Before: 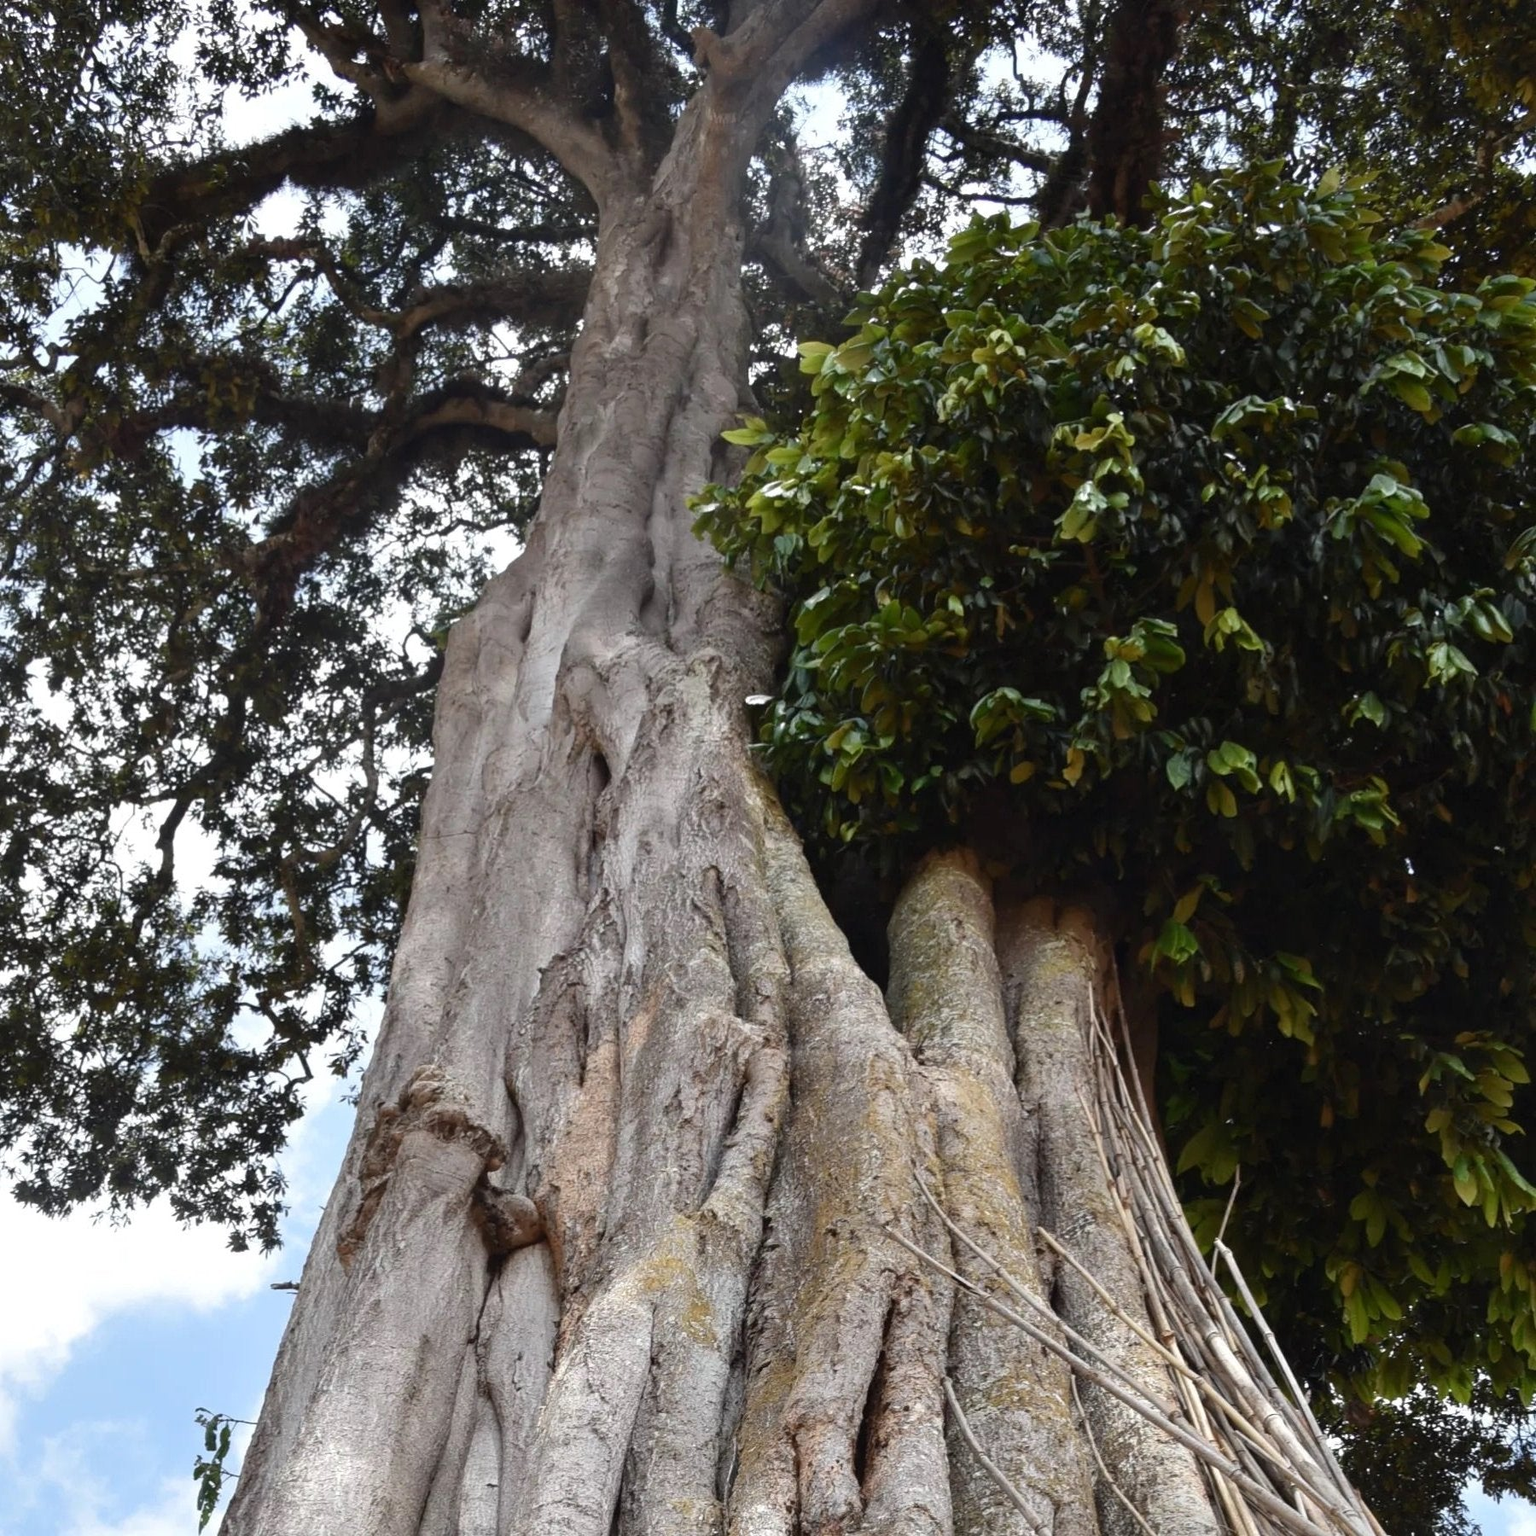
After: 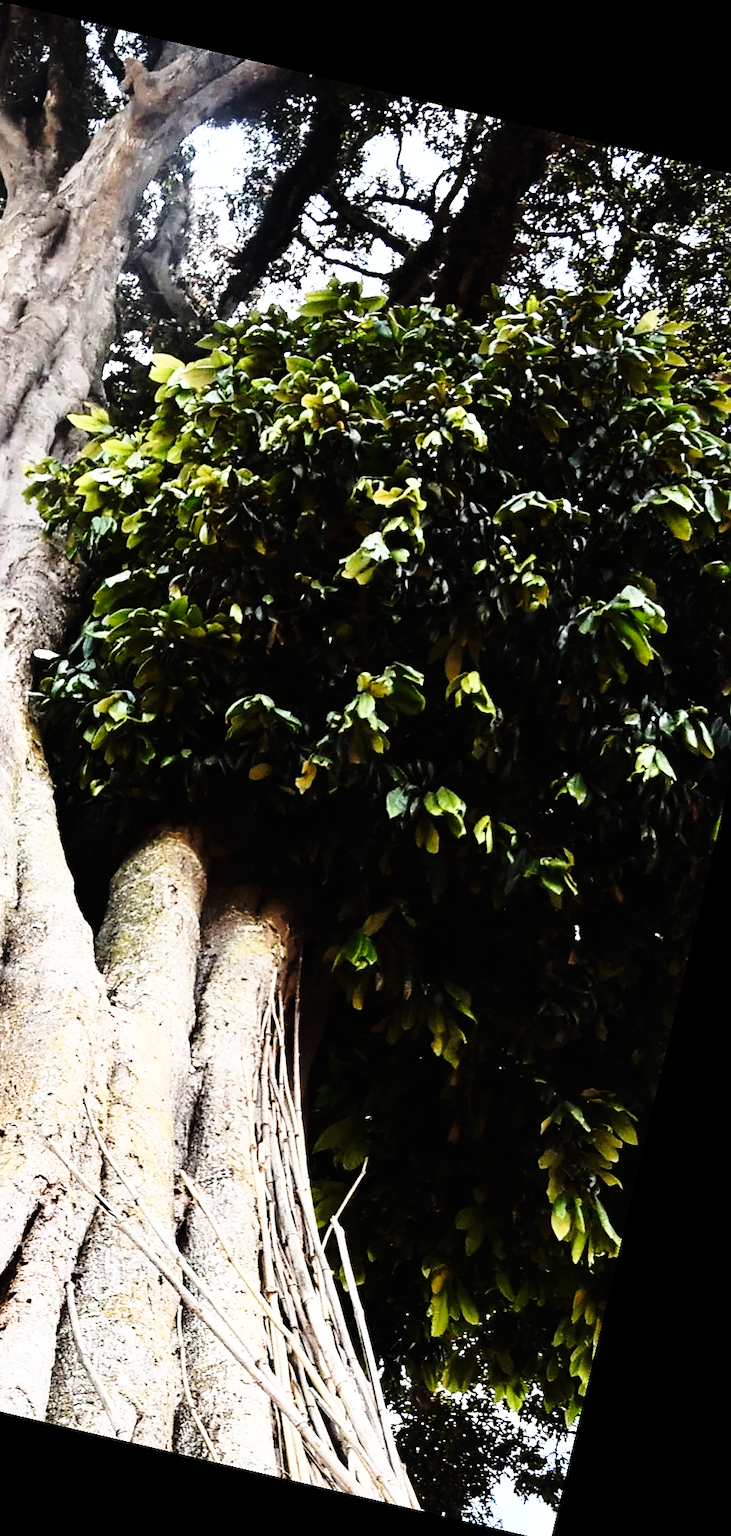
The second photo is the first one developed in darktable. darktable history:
crop: left 47.628%, top 6.643%, right 7.874%
base curve: curves: ch0 [(0, 0) (0.028, 0.03) (0.121, 0.232) (0.46, 0.748) (0.859, 0.968) (1, 1)], preserve colors none
sharpen: radius 1.864, amount 0.398, threshold 1.271
rgb curve: curves: ch0 [(0, 0) (0.21, 0.15) (0.24, 0.21) (0.5, 0.75) (0.75, 0.96) (0.89, 0.99) (1, 1)]; ch1 [(0, 0.02) (0.21, 0.13) (0.25, 0.2) (0.5, 0.67) (0.75, 0.9) (0.89, 0.97) (1, 1)]; ch2 [(0, 0.02) (0.21, 0.13) (0.25, 0.2) (0.5, 0.67) (0.75, 0.9) (0.89, 0.97) (1, 1)], compensate middle gray true
white balance: red 1, blue 1
rotate and perspective: rotation 13.27°, automatic cropping off
